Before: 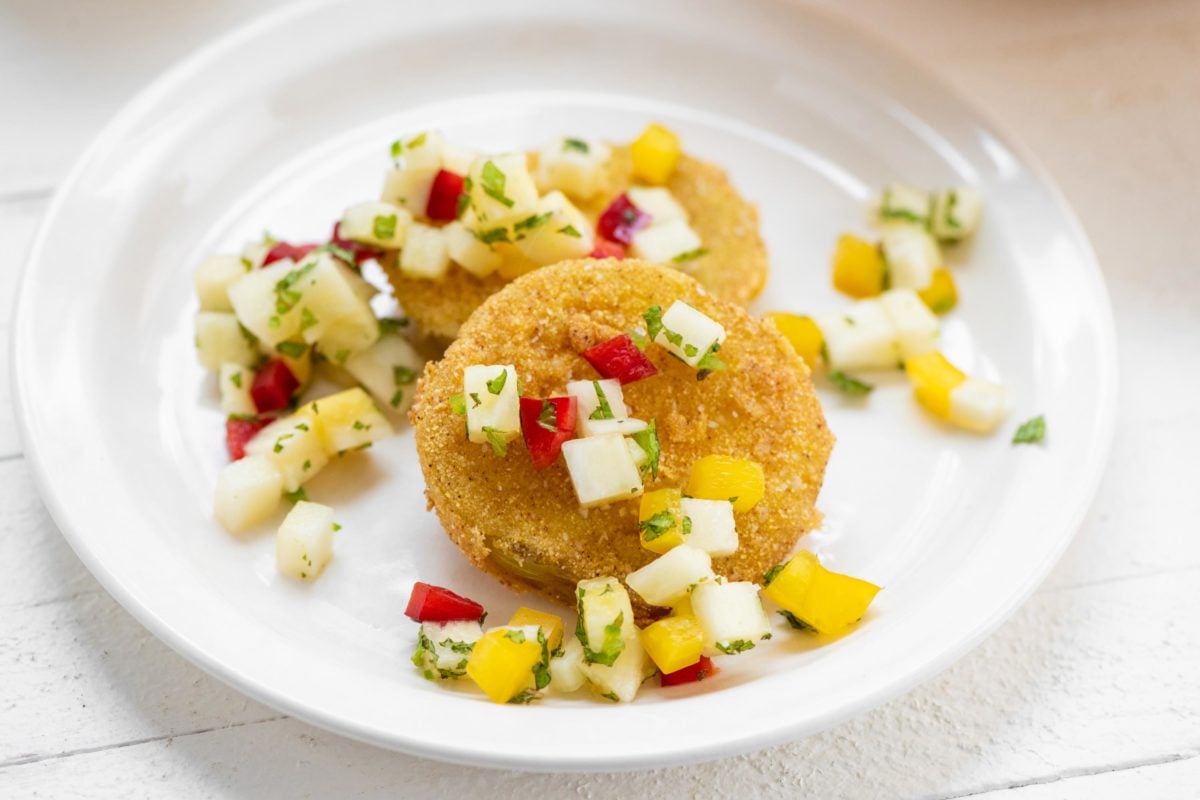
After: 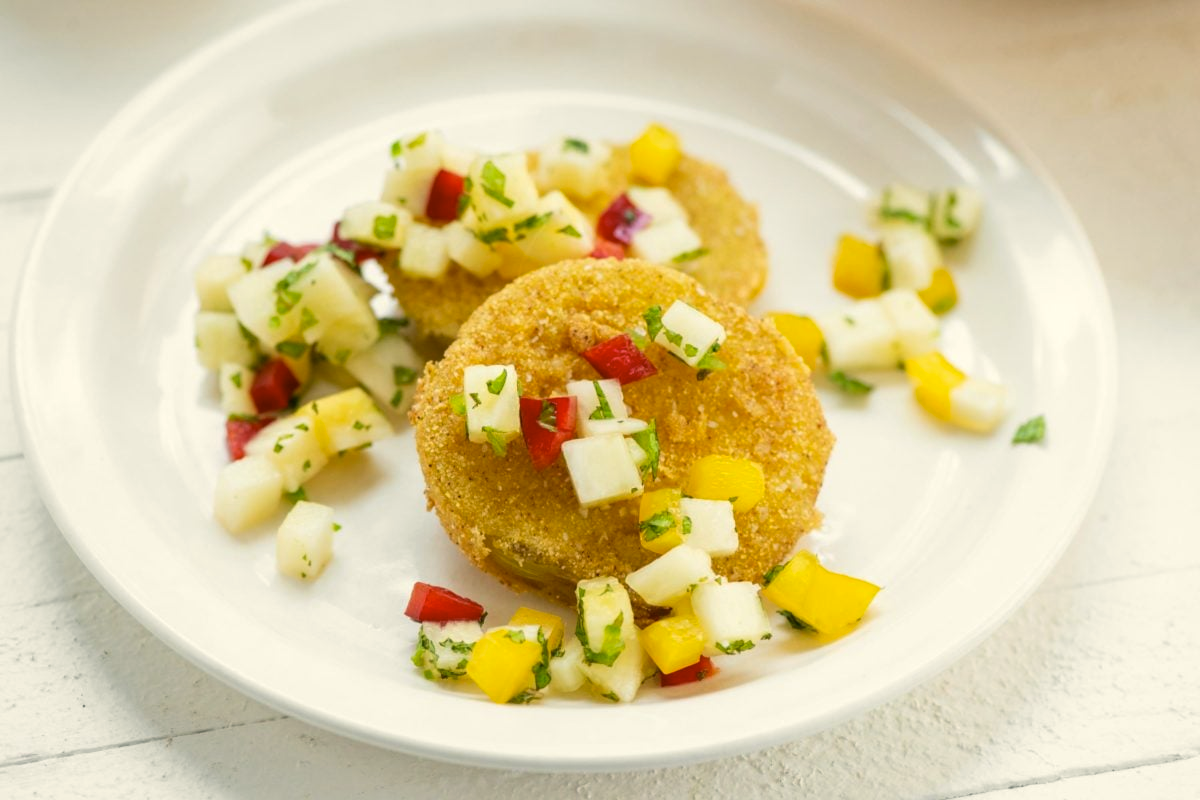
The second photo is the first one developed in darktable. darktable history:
color correction: highlights a* -0.482, highlights b* 9.48, shadows a* -9.48, shadows b* 0.803
tone equalizer: on, module defaults
